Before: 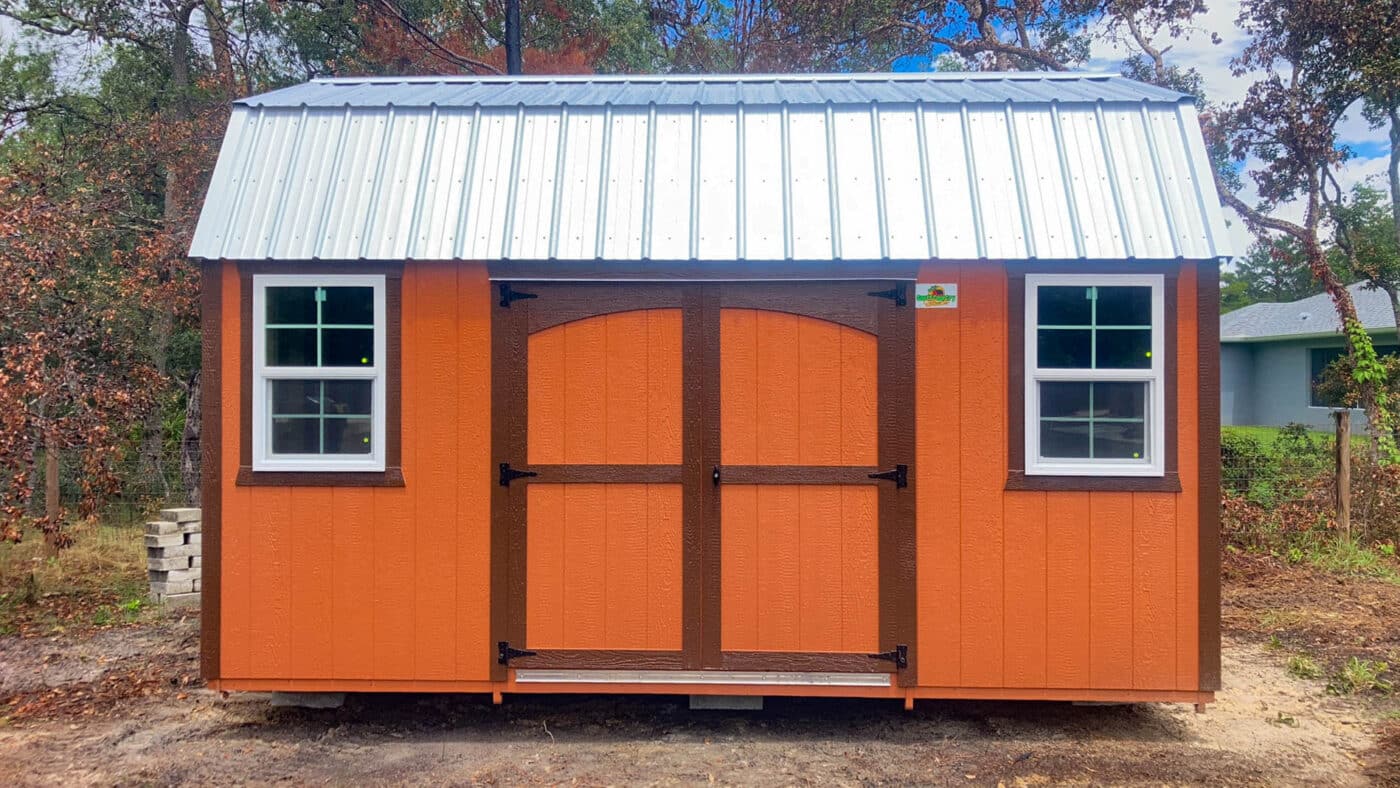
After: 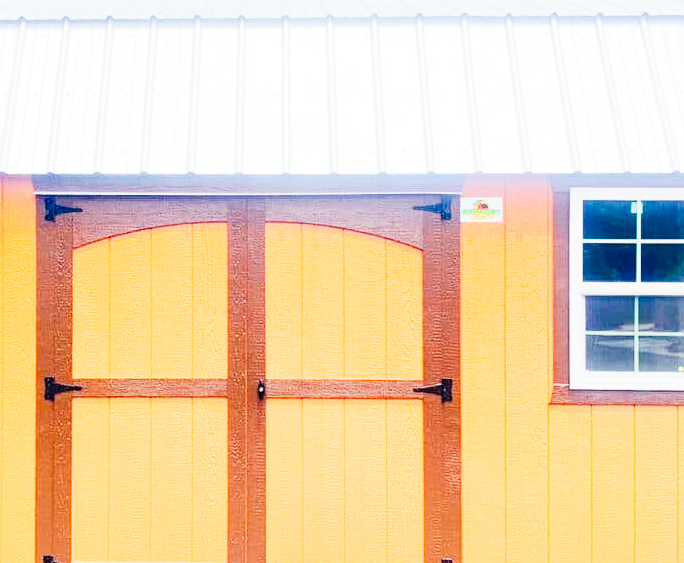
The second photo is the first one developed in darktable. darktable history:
tone curve: curves: ch0 [(0, 0) (0.417, 0.851) (1, 1)], preserve colors none
crop: left 32.551%, top 10.982%, right 18.554%, bottom 17.533%
